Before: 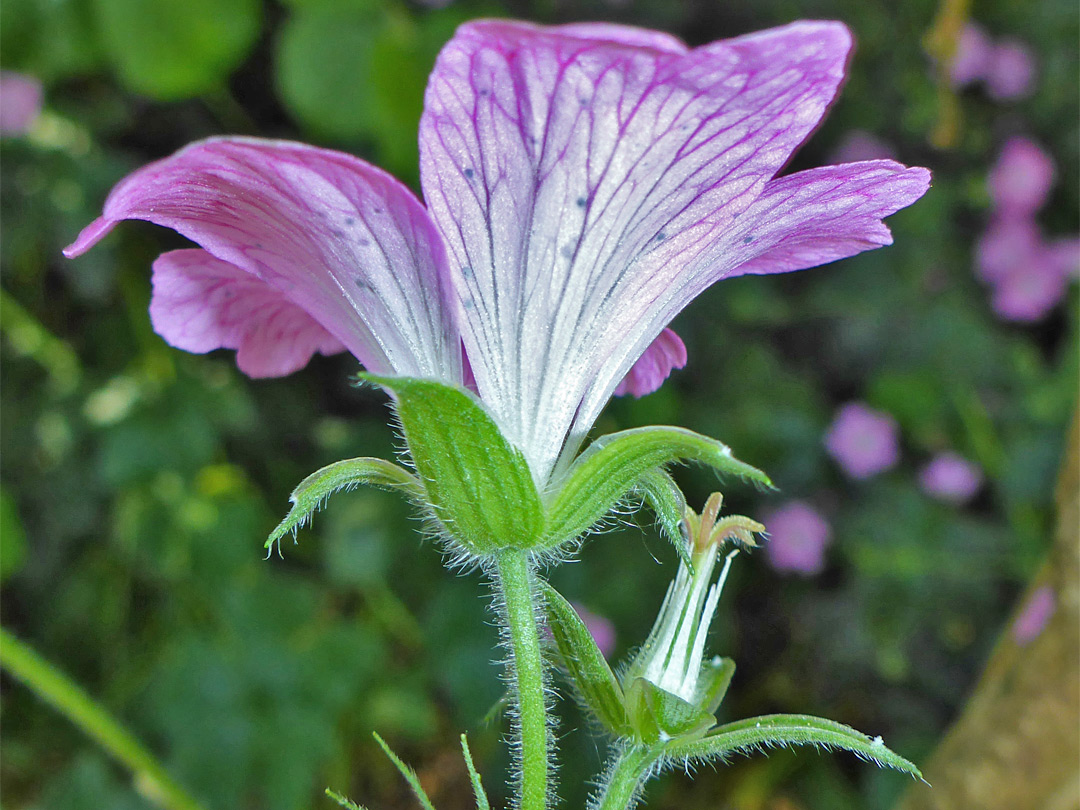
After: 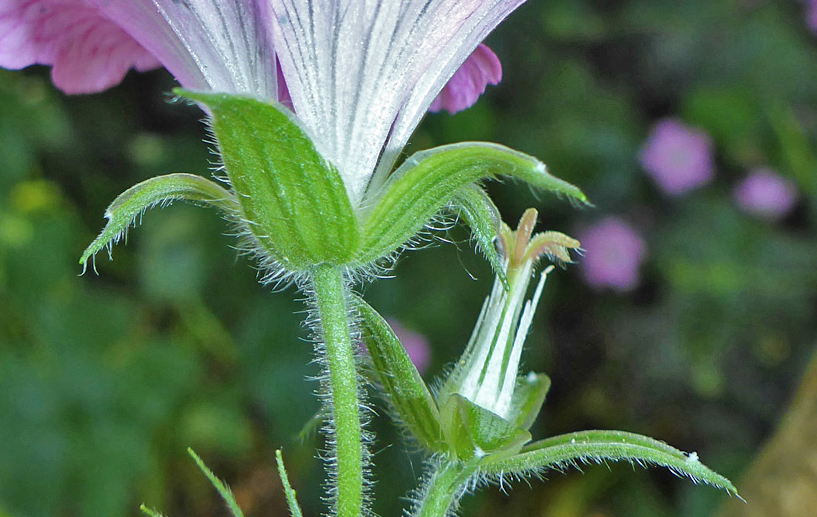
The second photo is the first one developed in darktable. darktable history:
crop and rotate: left 17.299%, top 35.115%, right 7.015%, bottom 1.024%
contrast brightness saturation: saturation -0.05
